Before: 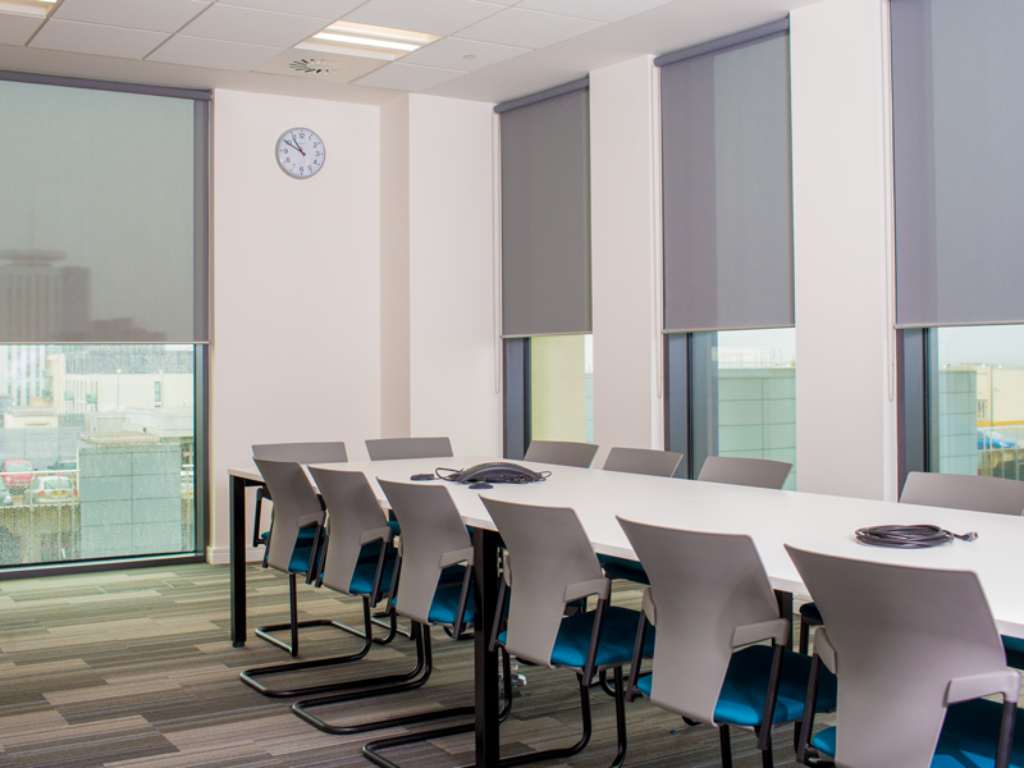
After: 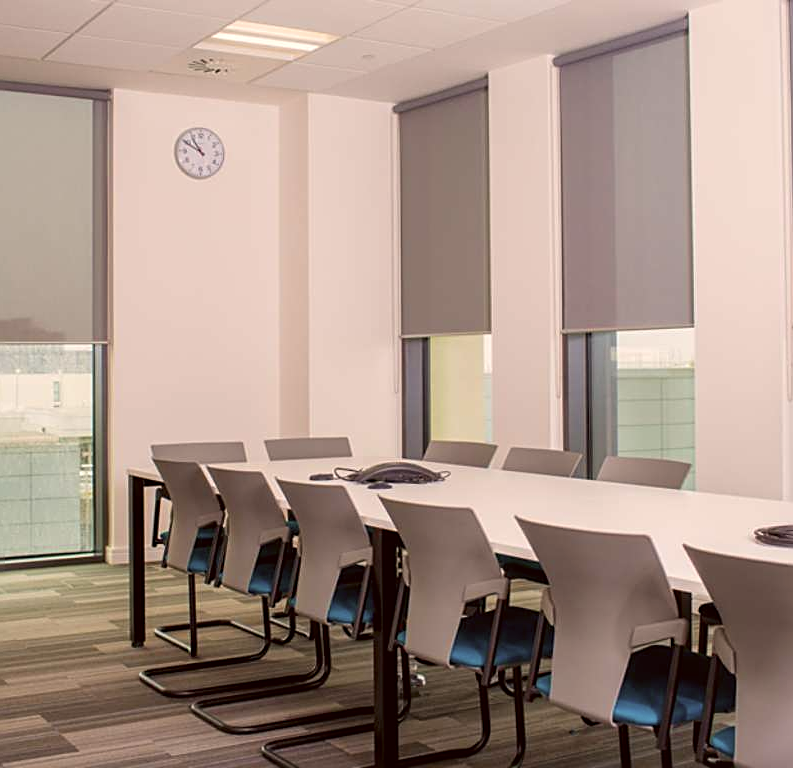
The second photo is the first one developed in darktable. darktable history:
sharpen: on, module defaults
color correction: highlights a* 6.27, highlights b* 8.19, shadows a* 5.94, shadows b* 7.23, saturation 0.9
crop: left 9.88%, right 12.664%
